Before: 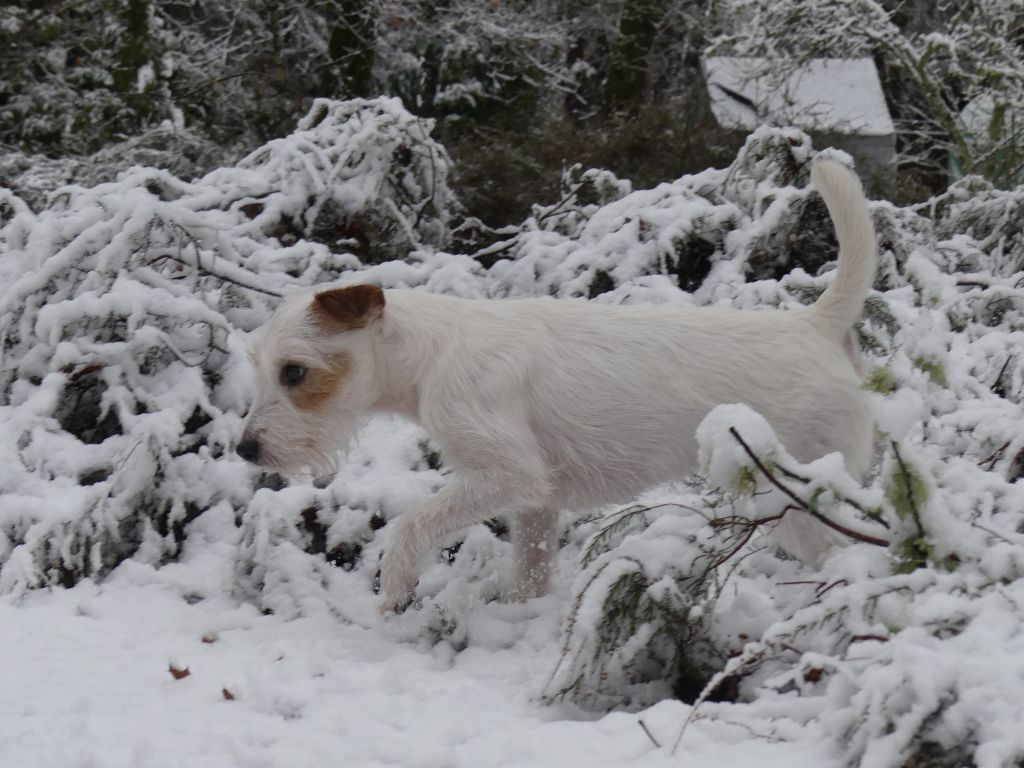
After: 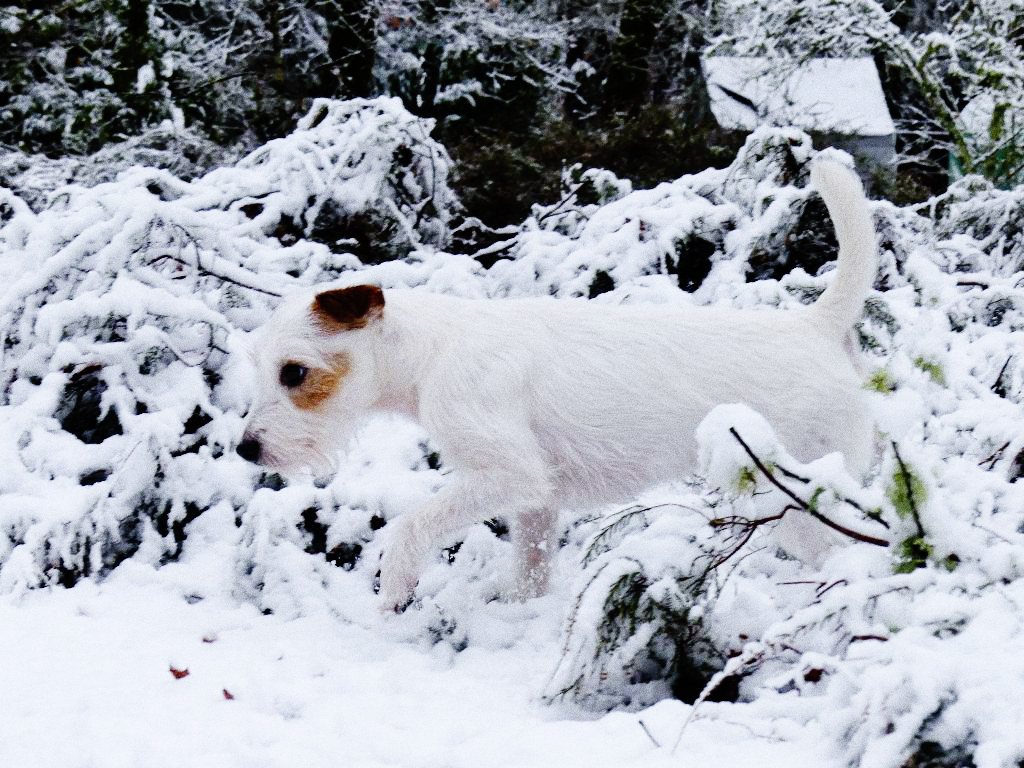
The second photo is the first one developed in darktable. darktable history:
tone curve: curves: ch0 [(0, 0) (0.003, 0.003) (0.011, 0.003) (0.025, 0.007) (0.044, 0.014) (0.069, 0.02) (0.1, 0.03) (0.136, 0.054) (0.177, 0.099) (0.224, 0.156) (0.277, 0.227) (0.335, 0.302) (0.399, 0.375) (0.468, 0.456) (0.543, 0.54) (0.623, 0.625) (0.709, 0.717) (0.801, 0.807) (0.898, 0.895) (1, 1)], preserve colors none
grain: coarseness 8.68 ISO, strength 31.94%
base curve: curves: ch0 [(0, 0) (0, 0) (0.002, 0.001) (0.008, 0.003) (0.019, 0.011) (0.037, 0.037) (0.064, 0.11) (0.102, 0.232) (0.152, 0.379) (0.216, 0.524) (0.296, 0.665) (0.394, 0.789) (0.512, 0.881) (0.651, 0.945) (0.813, 0.986) (1, 1)], preserve colors none
white balance: red 0.954, blue 1.079
